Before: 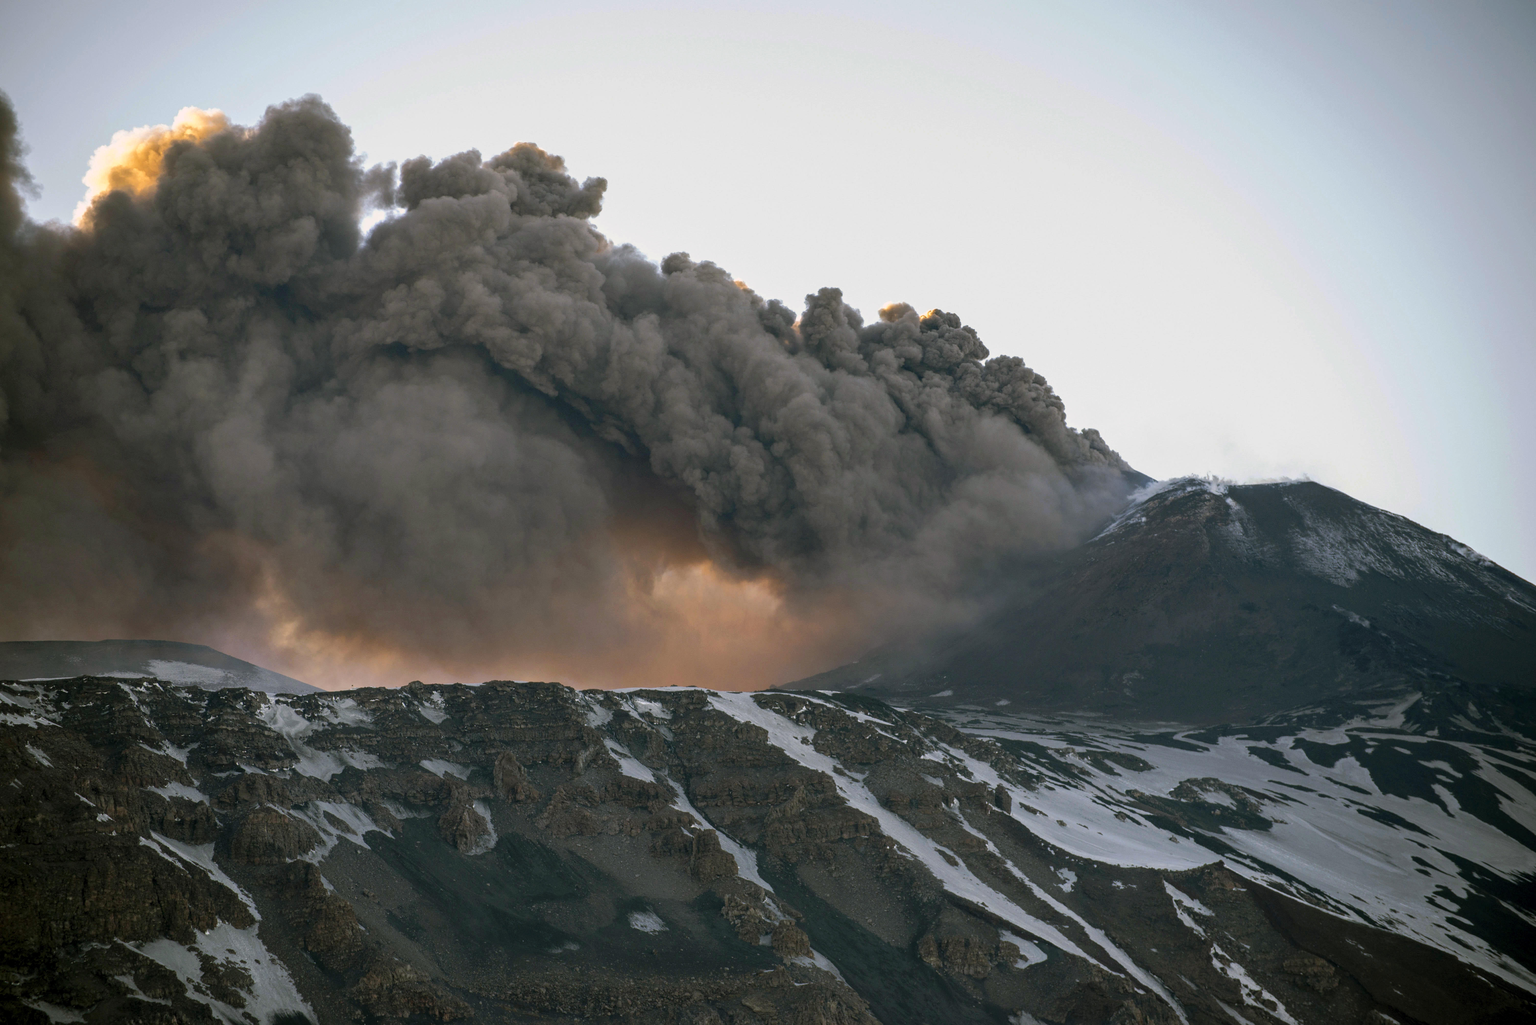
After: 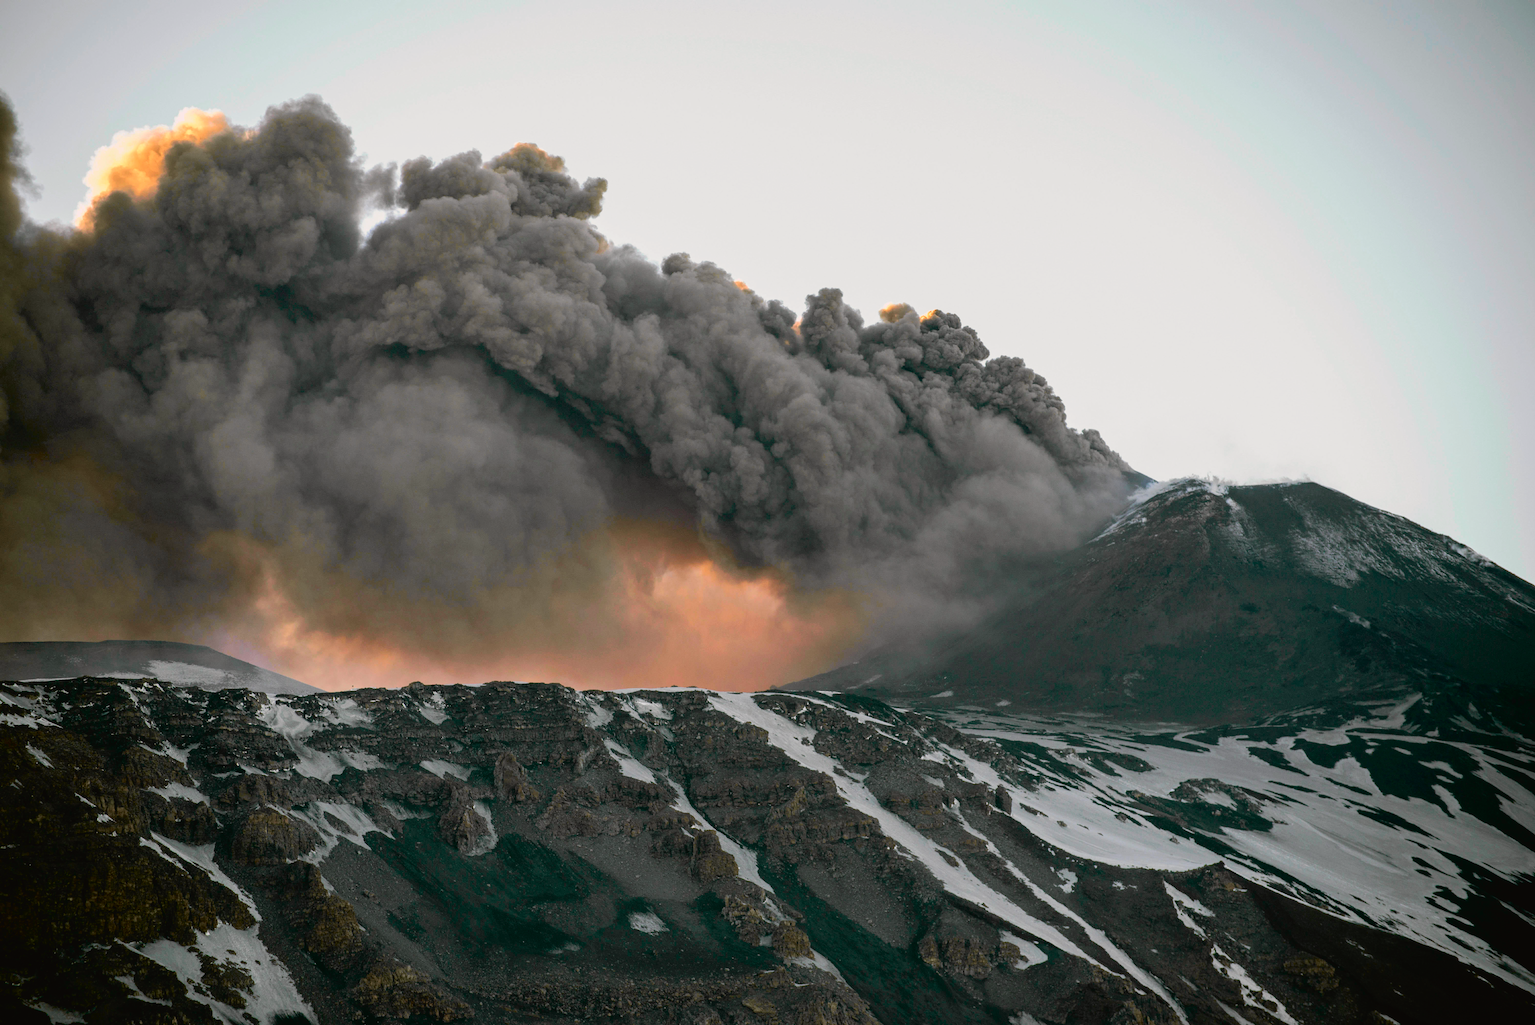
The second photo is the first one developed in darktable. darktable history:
tone curve: curves: ch0 [(0, 0.019) (0.066, 0.043) (0.189, 0.182) (0.368, 0.407) (0.501, 0.564) (0.677, 0.729) (0.851, 0.861) (0.997, 0.959)]; ch1 [(0, 0) (0.187, 0.121) (0.388, 0.346) (0.437, 0.409) (0.474, 0.472) (0.499, 0.501) (0.514, 0.507) (0.548, 0.557) (0.653, 0.663) (0.812, 0.856) (1, 1)]; ch2 [(0, 0) (0.246, 0.214) (0.421, 0.427) (0.459, 0.484) (0.5, 0.504) (0.518, 0.516) (0.529, 0.548) (0.56, 0.576) (0.607, 0.63) (0.744, 0.734) (0.867, 0.821) (0.993, 0.889)], color space Lab, independent channels, preserve colors none
